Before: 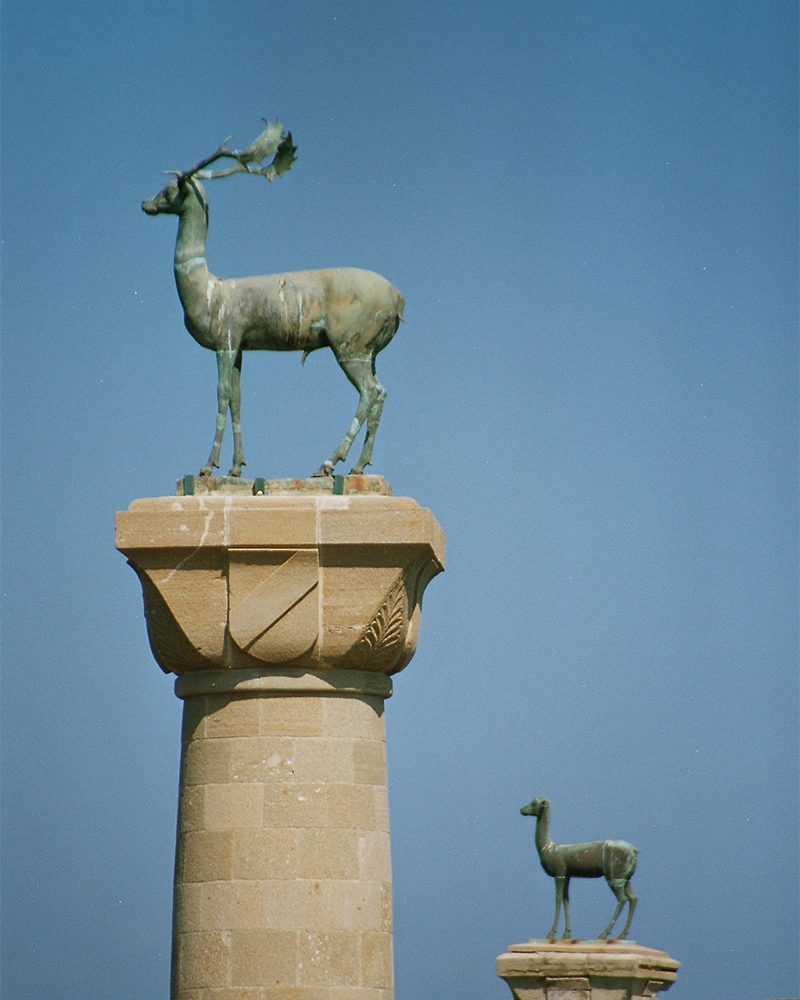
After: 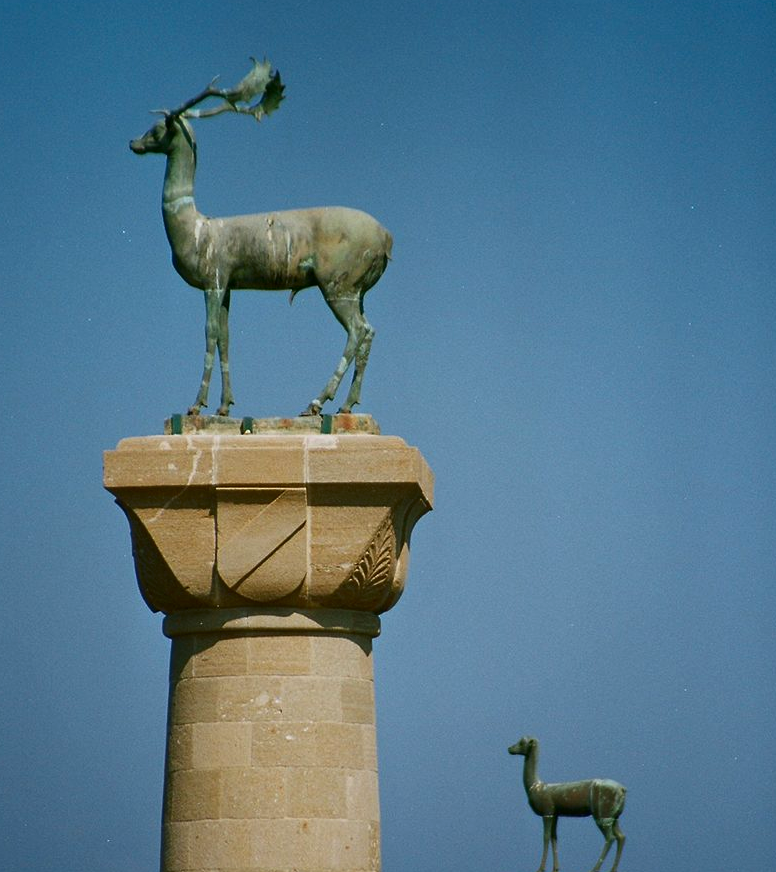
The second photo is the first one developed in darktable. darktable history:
crop: left 1.507%, top 6.147%, right 1.379%, bottom 6.637%
contrast brightness saturation: contrast 0.07, brightness -0.14, saturation 0.11
